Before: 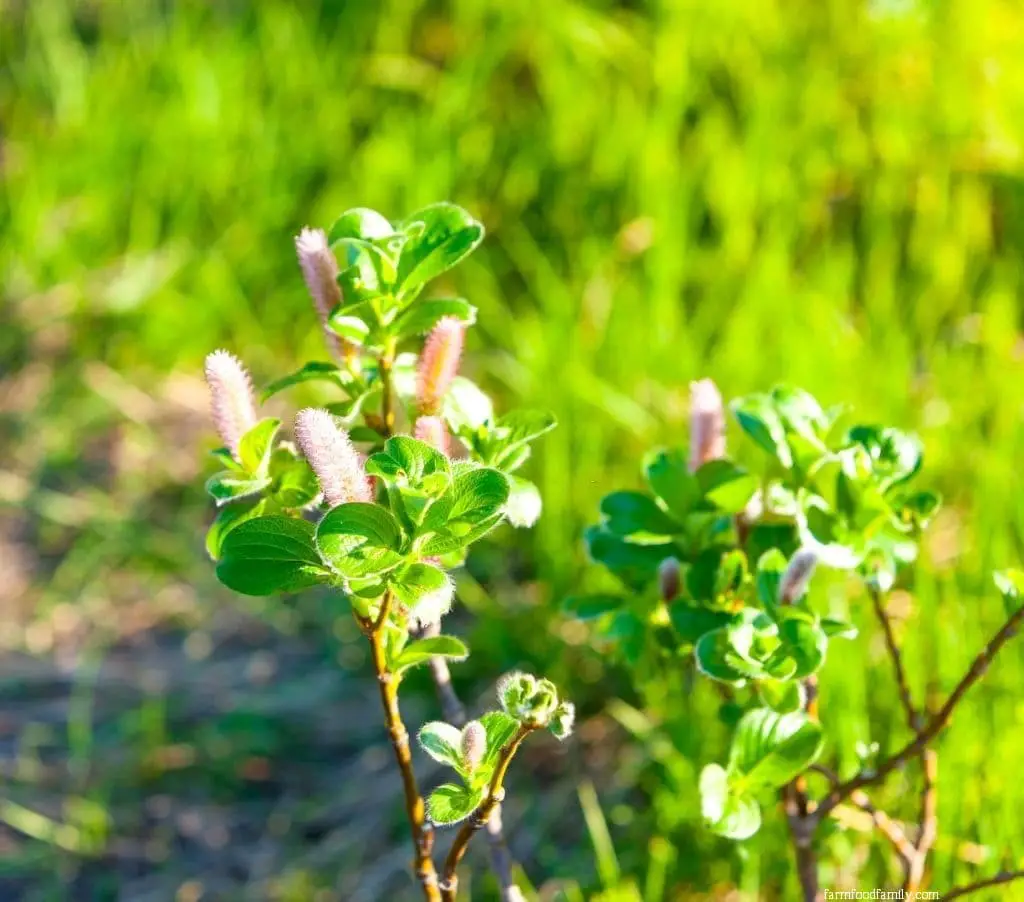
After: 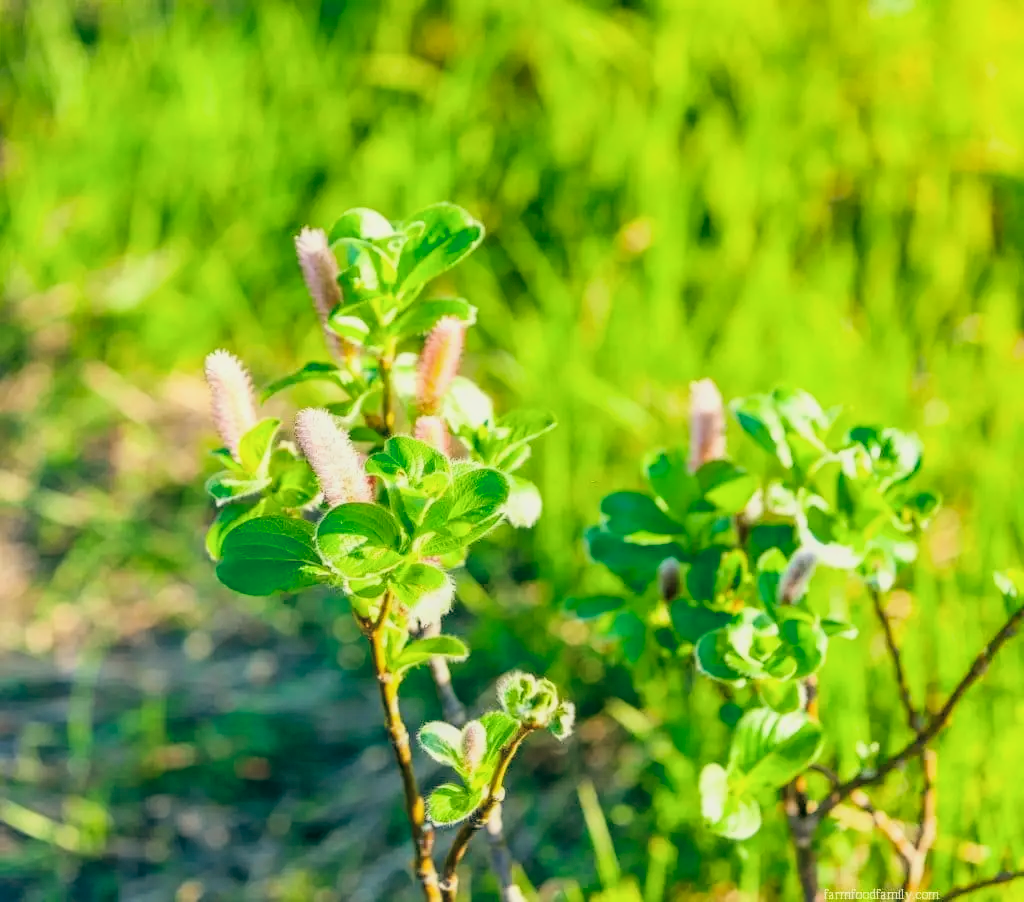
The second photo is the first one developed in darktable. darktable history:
filmic rgb: black relative exposure -7.65 EV, white relative exposure 4.56 EV, hardness 3.61, color science v6 (2022)
local contrast: detail 130%
color balance: lift [1.005, 0.99, 1.007, 1.01], gamma [1, 1.034, 1.032, 0.966], gain [0.873, 1.055, 1.067, 0.933]
exposure: exposure 0.6 EV, compensate highlight preservation false
